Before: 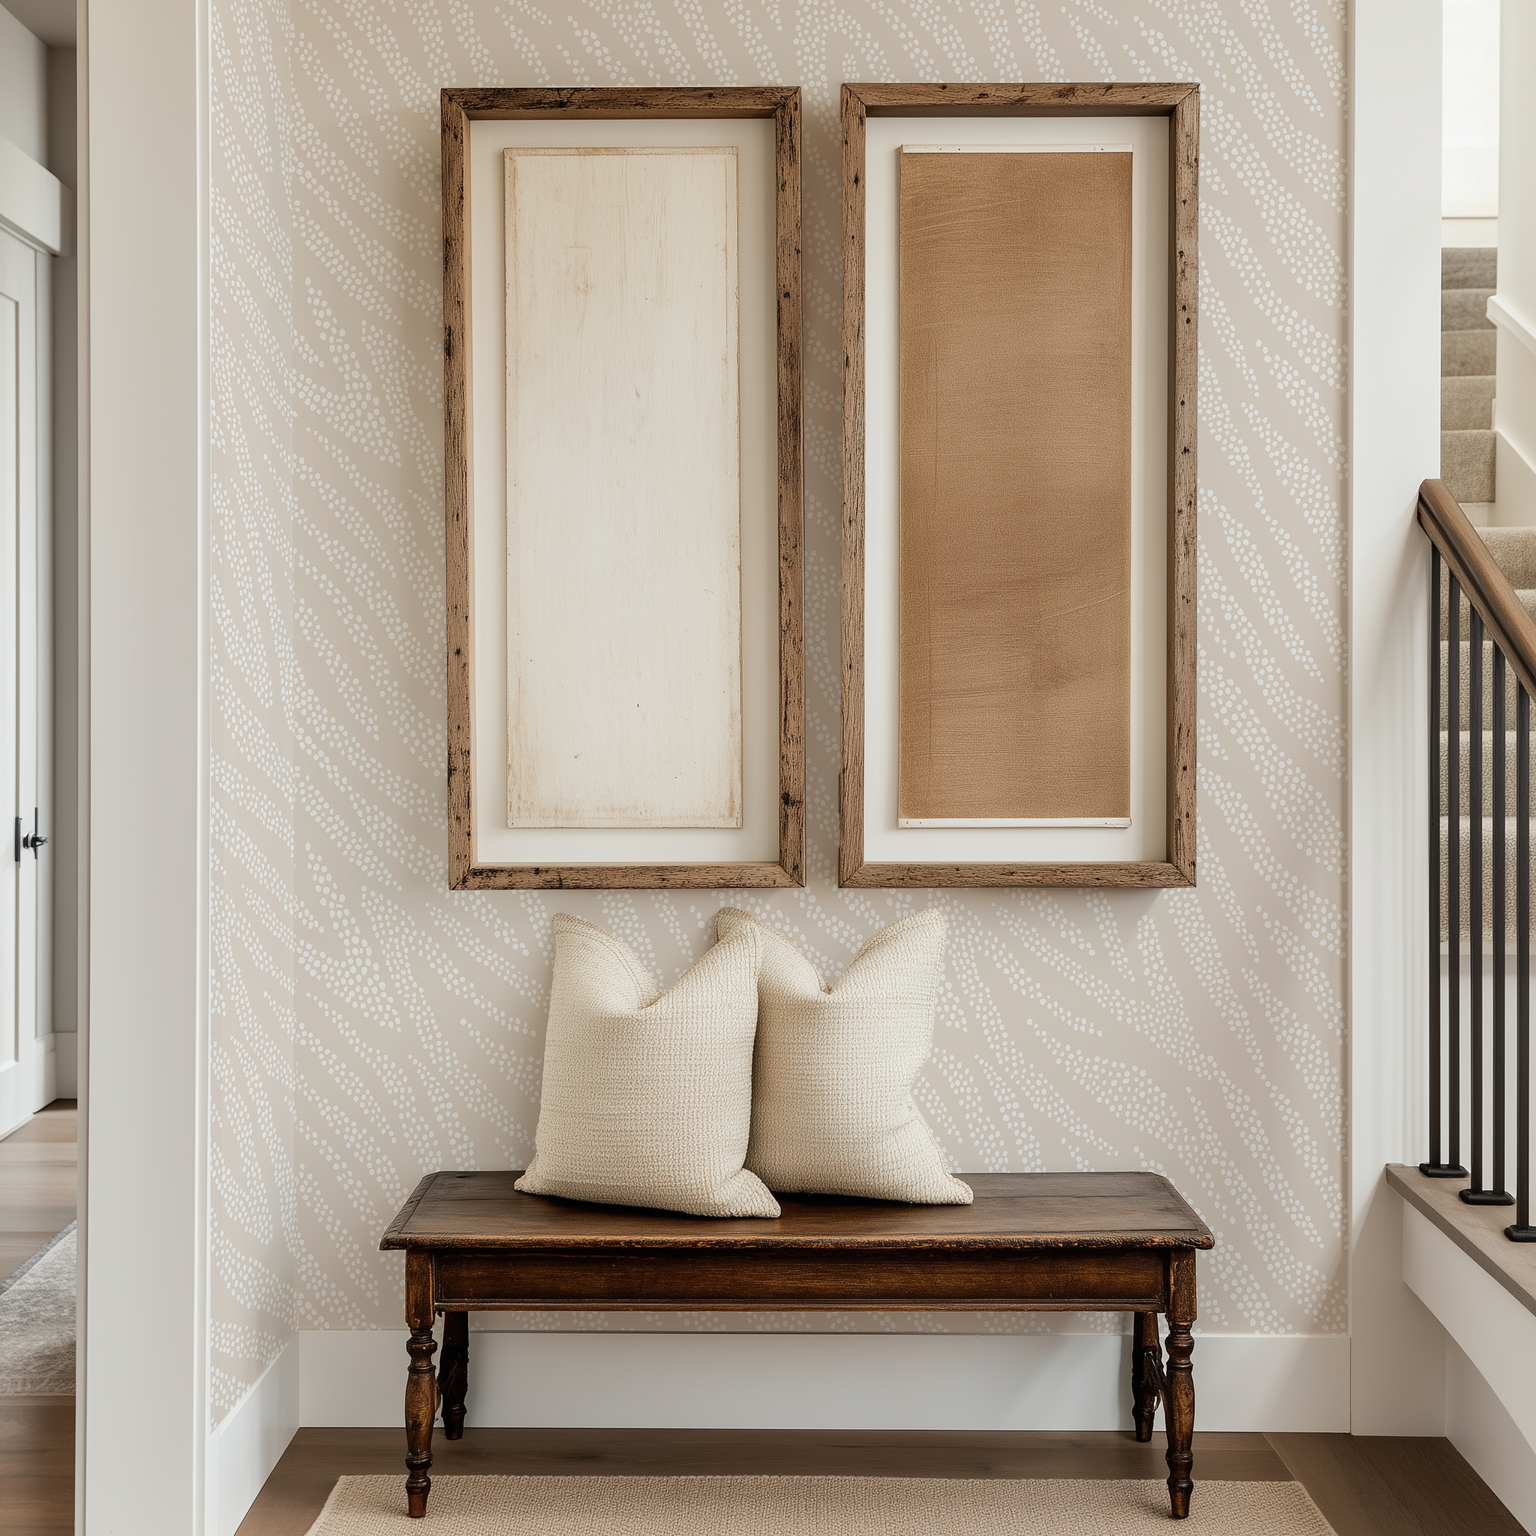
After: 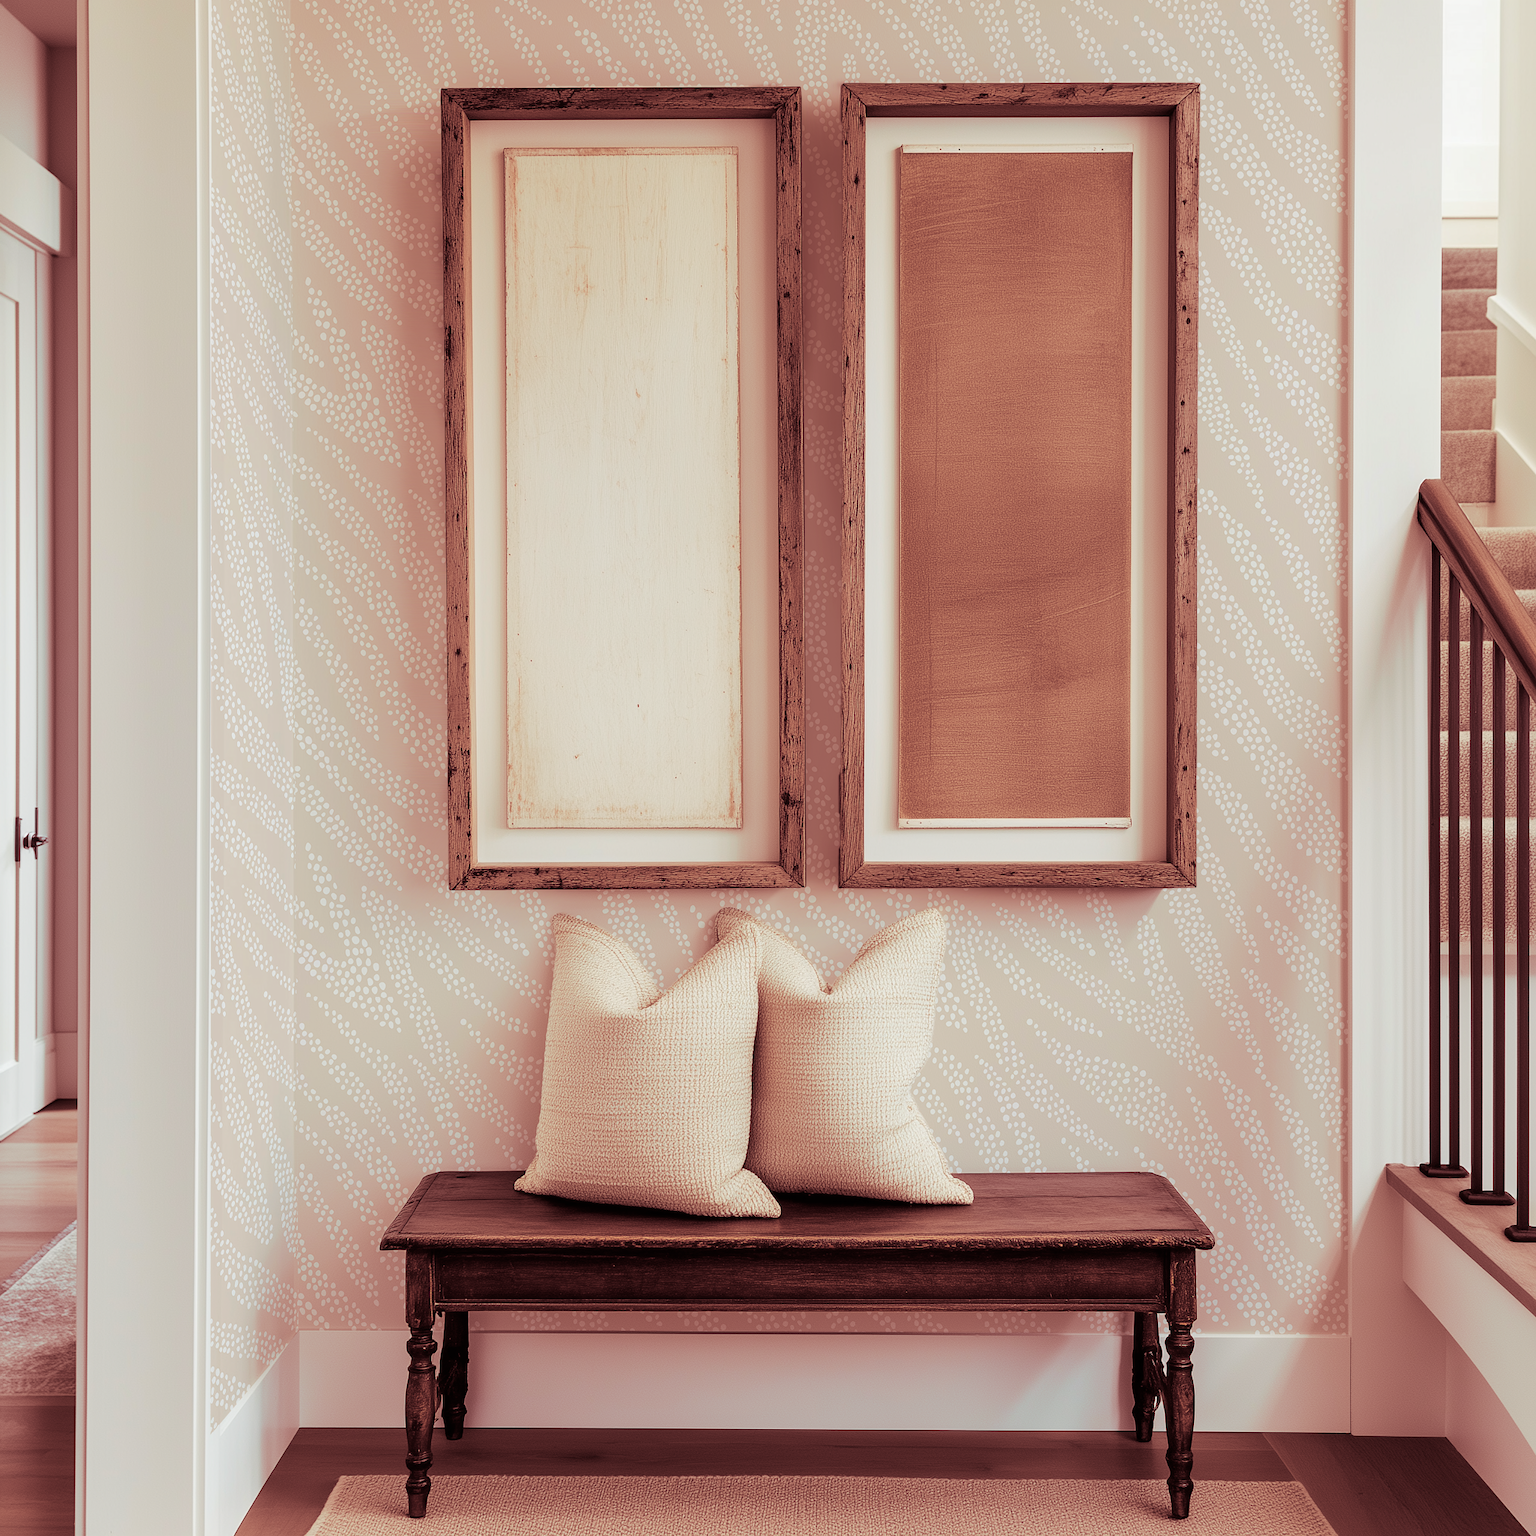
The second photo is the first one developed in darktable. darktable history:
velvia: strength 27%
split-toning: highlights › saturation 0, balance -61.83
